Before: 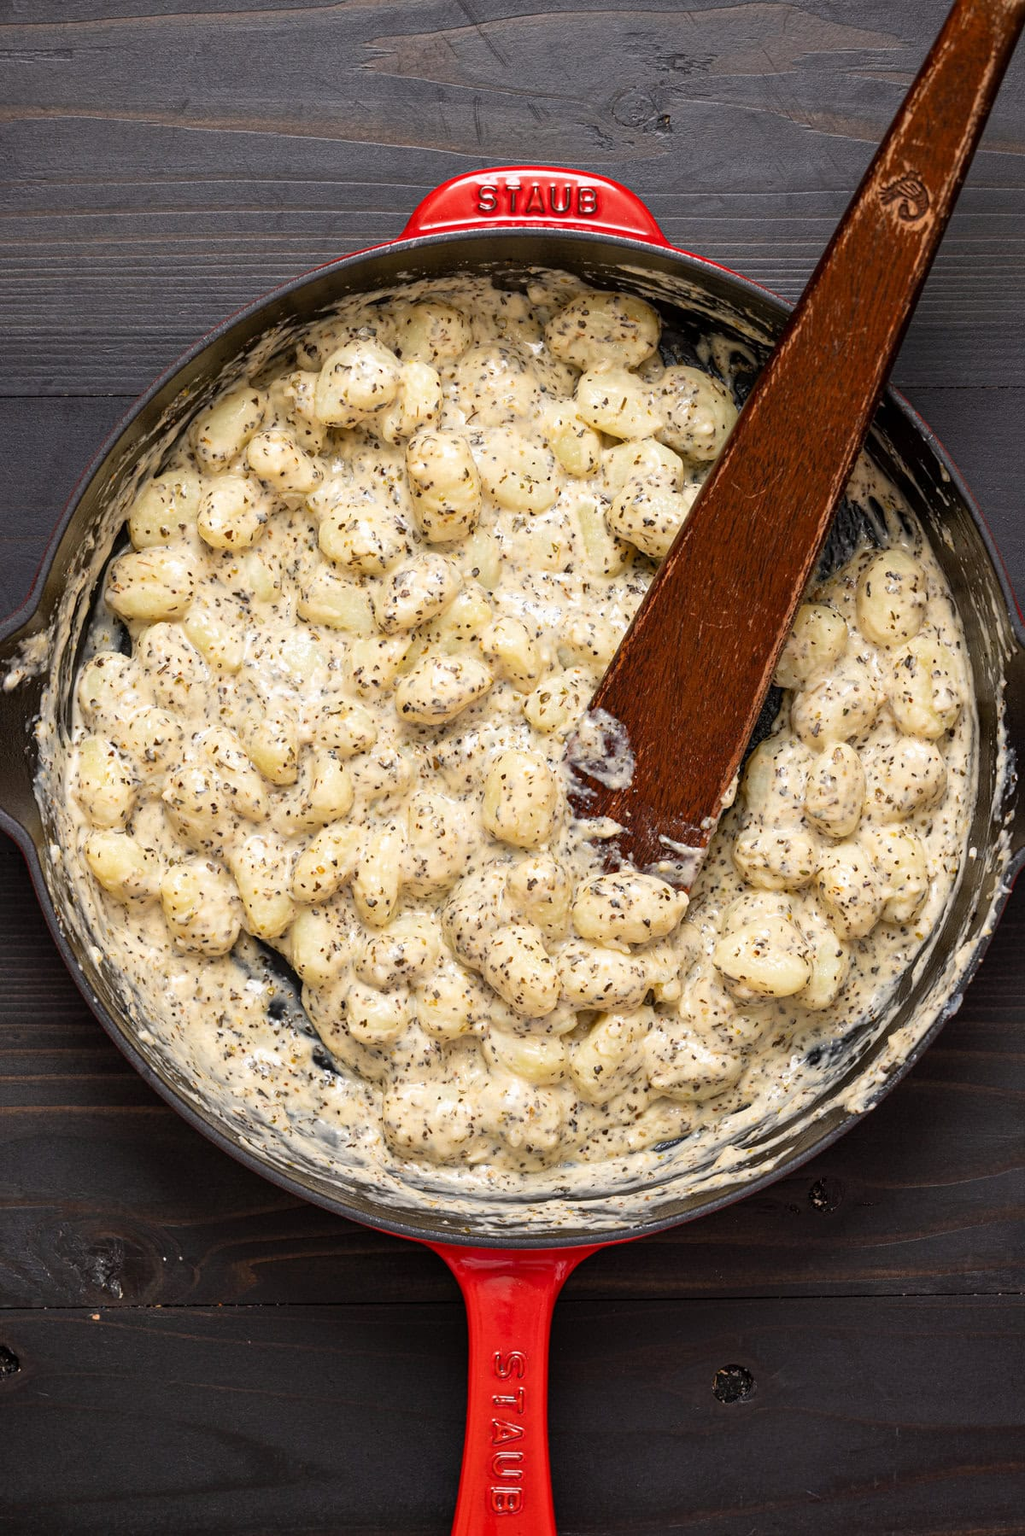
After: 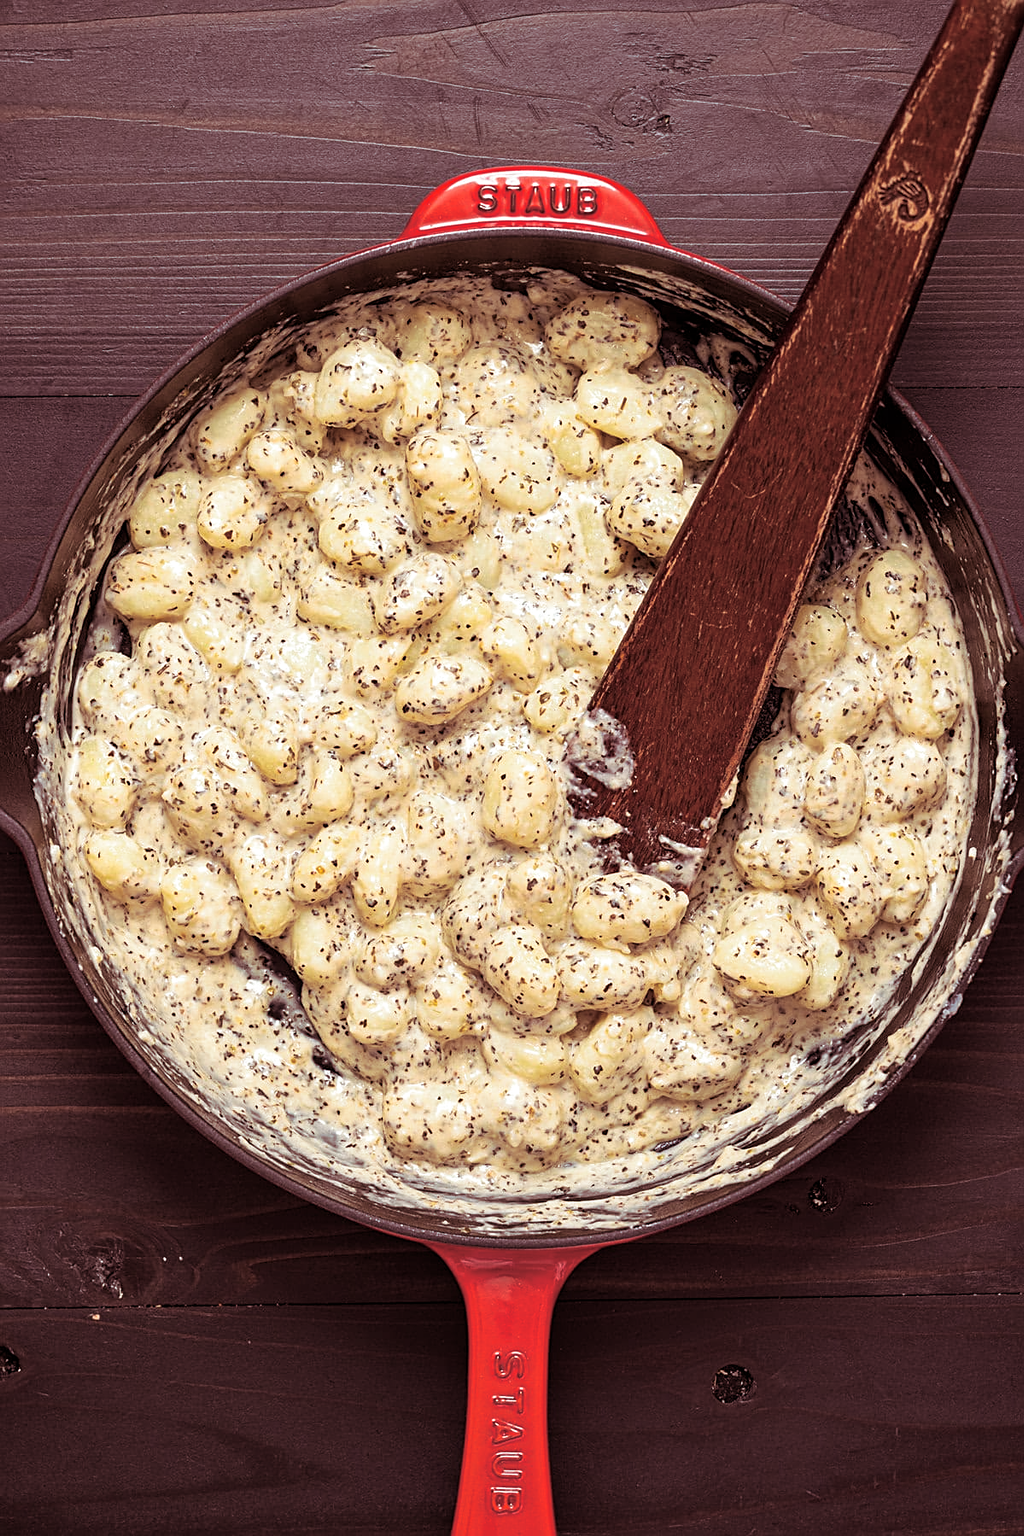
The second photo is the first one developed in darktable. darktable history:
sharpen: on, module defaults
exposure: exposure 0.042 EV
split-toning: highlights › hue 104.4°, highlights › saturation 0.17
